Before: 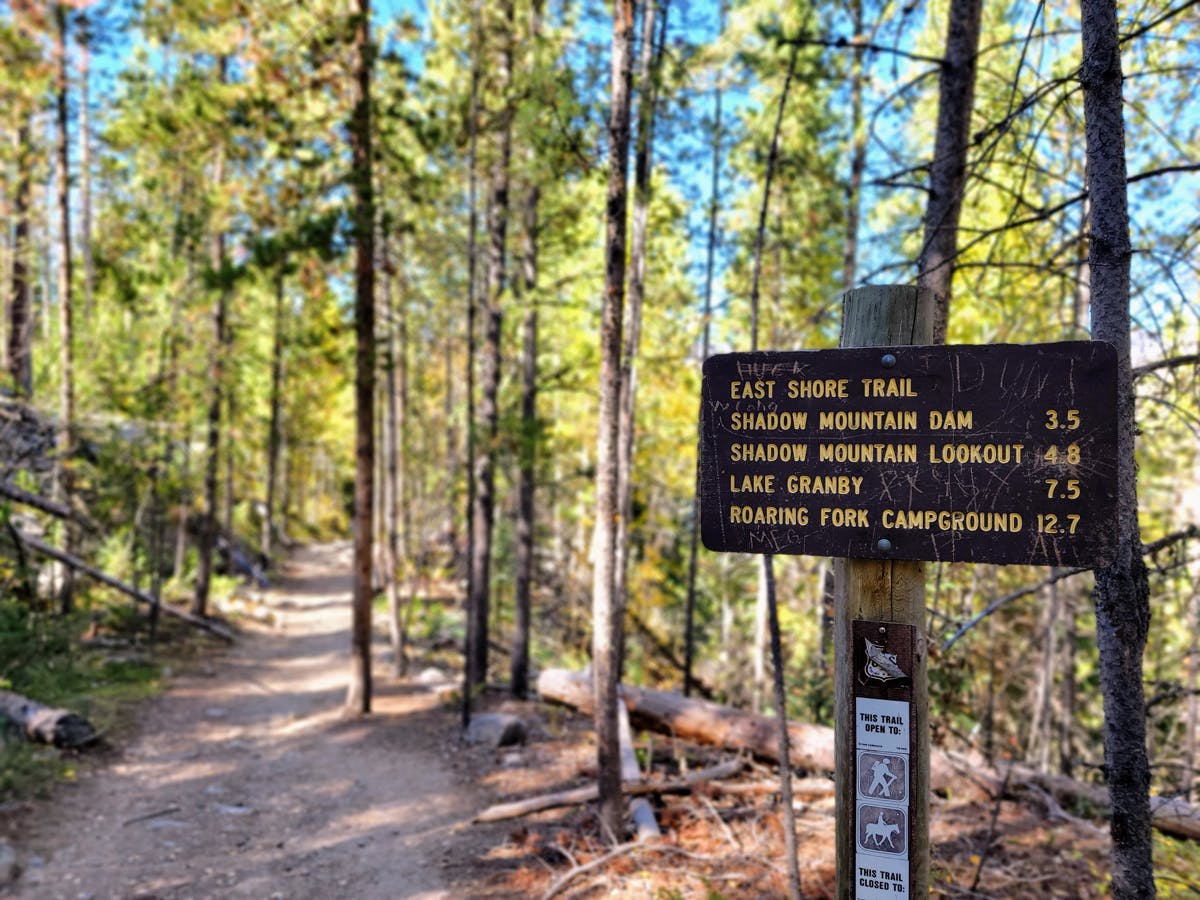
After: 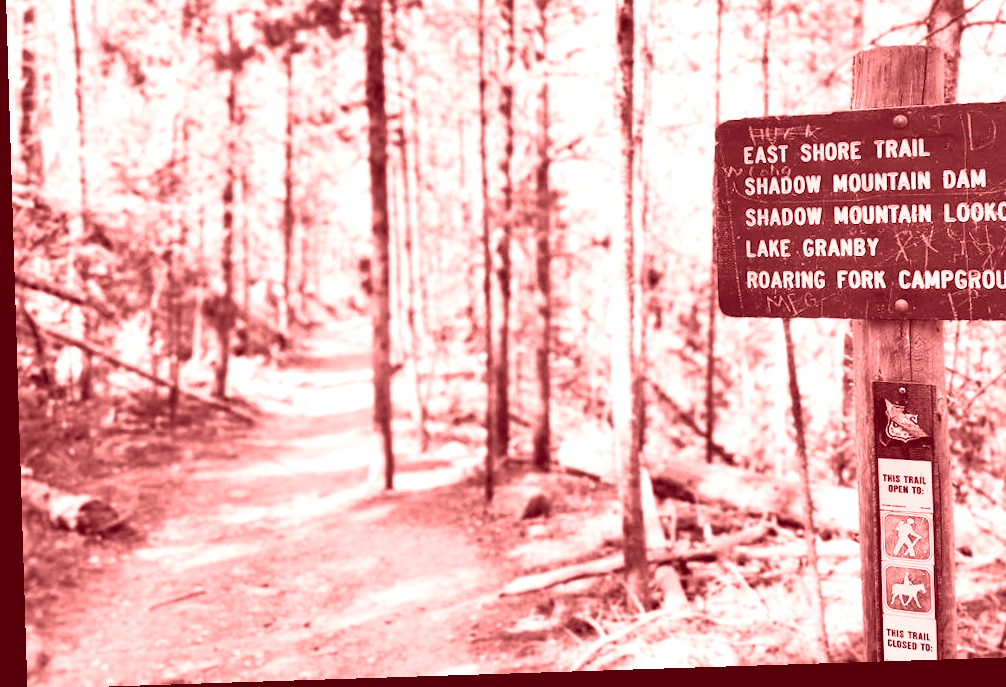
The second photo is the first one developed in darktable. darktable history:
colorize: saturation 60%, source mix 100%
crop: top 26.531%, right 17.959%
exposure: exposure 0.29 EV, compensate highlight preservation false
contrast brightness saturation: contrast 0.39, brightness 0.53
rotate and perspective: rotation -1.77°, lens shift (horizontal) 0.004, automatic cropping off
base curve: curves: ch0 [(0, 0) (0.989, 0.992)], preserve colors none
color correction: highlights a* -4.28, highlights b* 6.53
